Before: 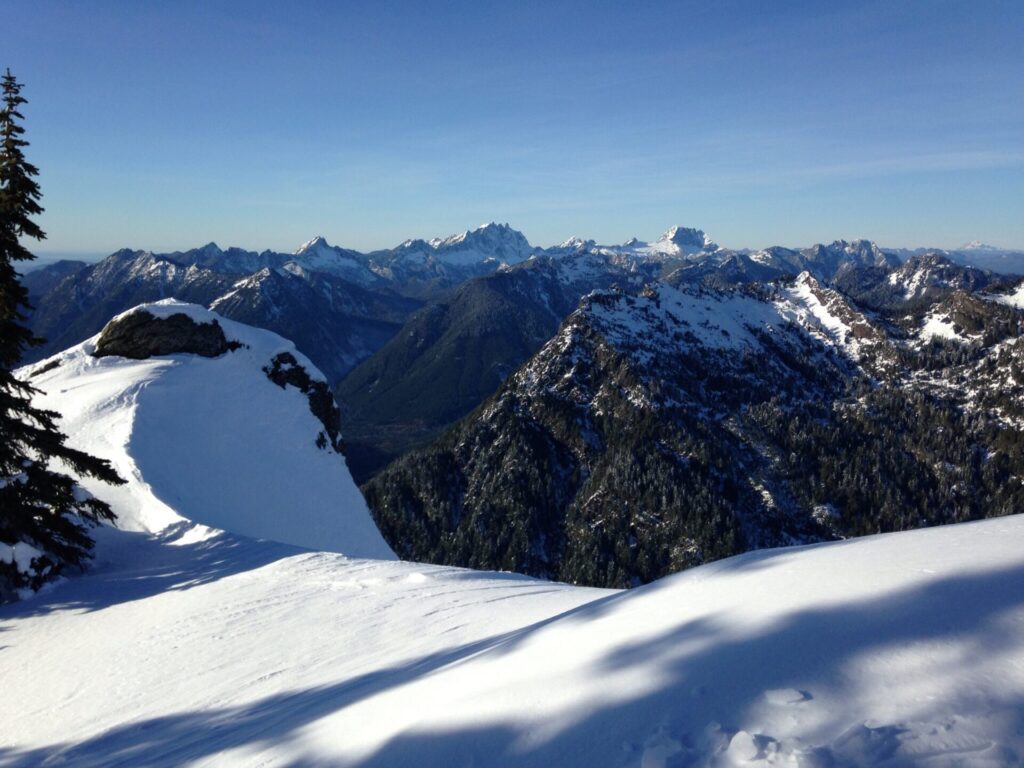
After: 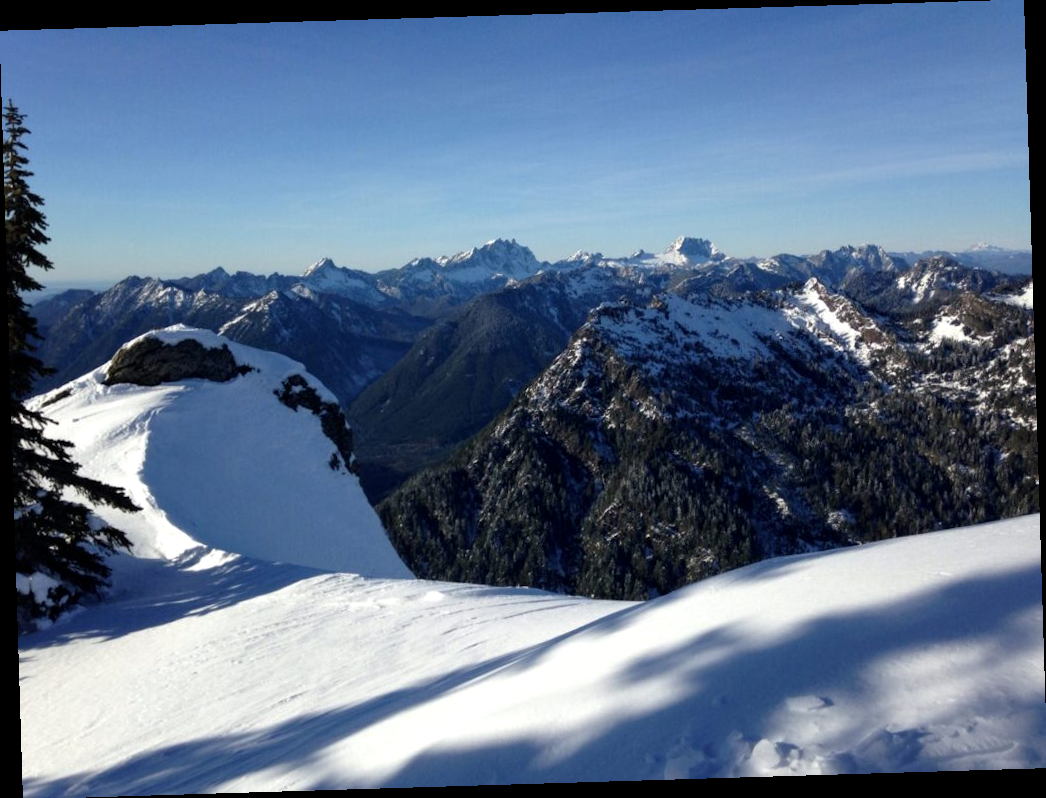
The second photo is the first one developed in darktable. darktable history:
rotate and perspective: rotation -1.75°, automatic cropping off
local contrast: highlights 100%, shadows 100%, detail 120%, midtone range 0.2
